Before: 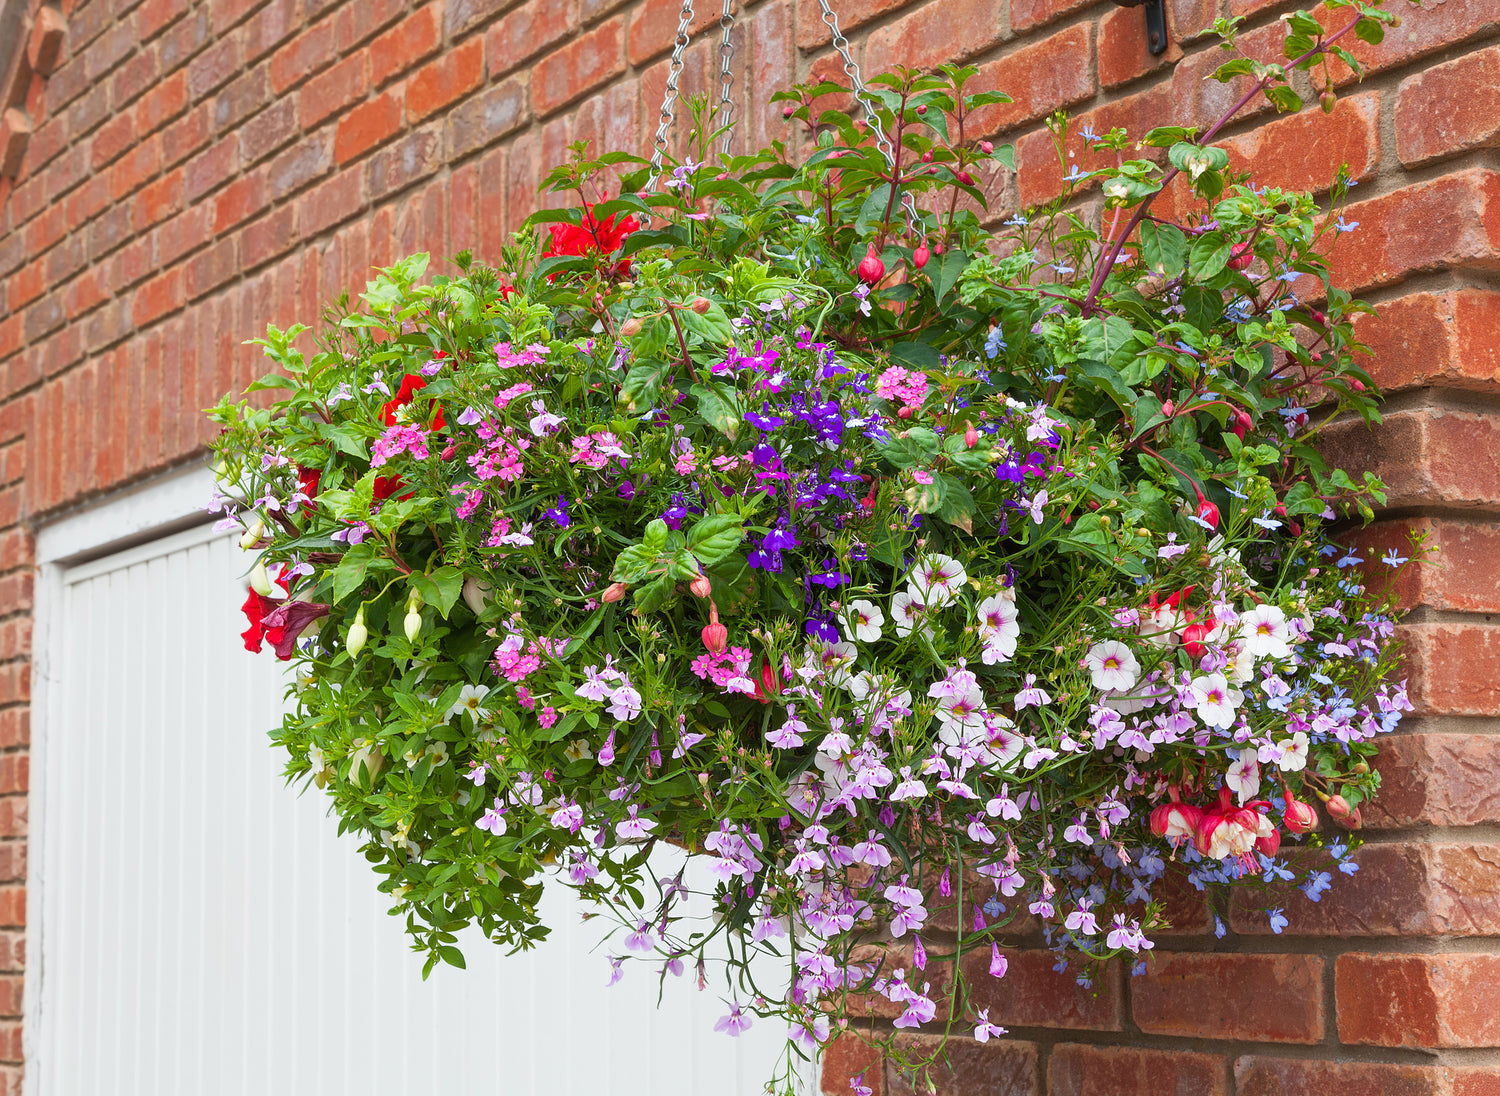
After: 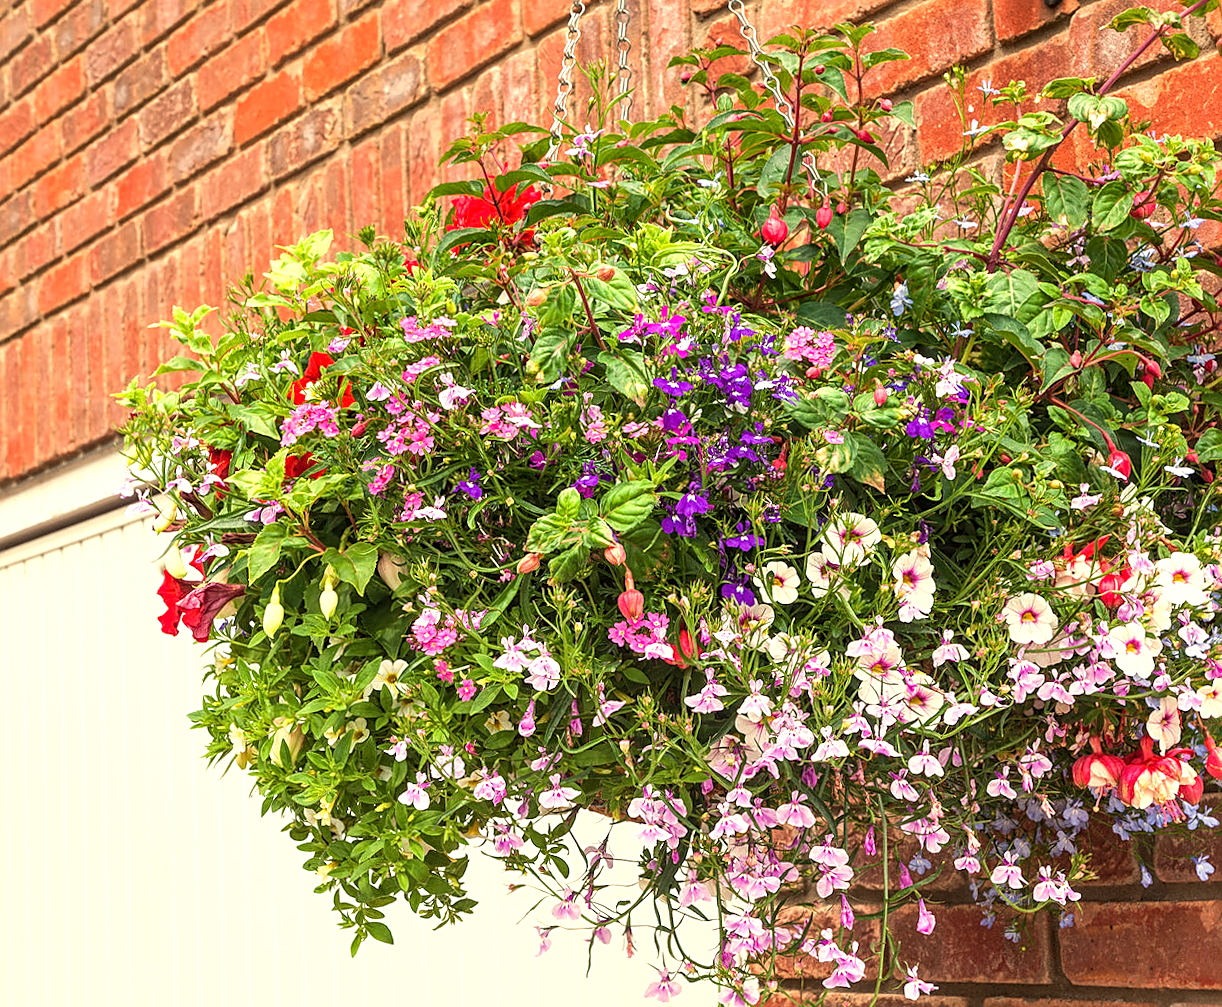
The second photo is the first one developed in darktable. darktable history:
exposure: exposure 0.2 EV, compensate highlight preservation false
rotate and perspective: rotation -1°, crop left 0.011, crop right 0.989, crop top 0.025, crop bottom 0.975
tone equalizer: -8 EV -0.417 EV, -7 EV -0.389 EV, -6 EV -0.333 EV, -5 EV -0.222 EV, -3 EV 0.222 EV, -2 EV 0.333 EV, -1 EV 0.389 EV, +0 EV 0.417 EV, edges refinement/feathering 500, mask exposure compensation -1.57 EV, preserve details no
local contrast: on, module defaults
sharpen: on, module defaults
crop and rotate: angle 1°, left 4.281%, top 0.642%, right 11.383%, bottom 2.486%
white balance: red 1.123, blue 0.83
color zones: curves: ch0 [(0, 0.5) (0.143, 0.5) (0.286, 0.5) (0.429, 0.5) (0.571, 0.5) (0.714, 0.476) (0.857, 0.5) (1, 0.5)]; ch2 [(0, 0.5) (0.143, 0.5) (0.286, 0.5) (0.429, 0.5) (0.571, 0.5) (0.714, 0.487) (0.857, 0.5) (1, 0.5)]
